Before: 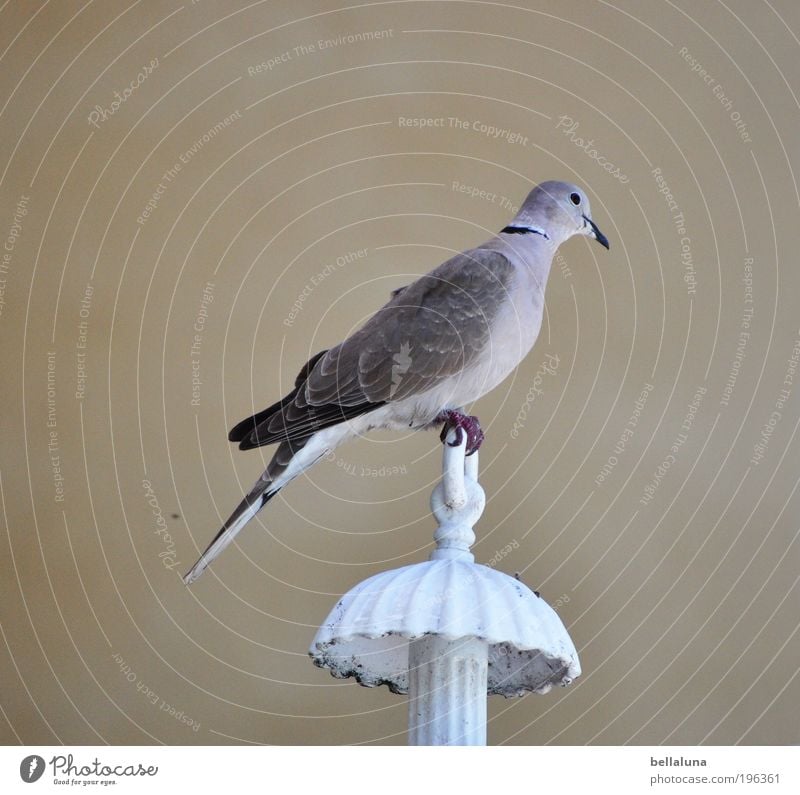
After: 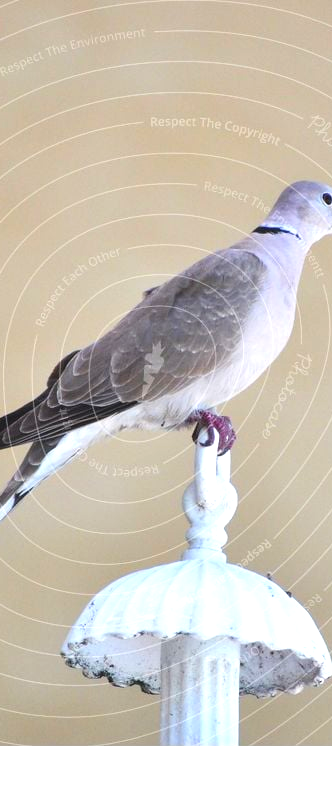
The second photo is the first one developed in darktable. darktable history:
contrast brightness saturation: contrast -0.104, brightness 0.048, saturation 0.078
exposure: black level correction 0, exposure 0.953 EV, compensate highlight preservation false
crop: left 31.059%, right 27.418%
